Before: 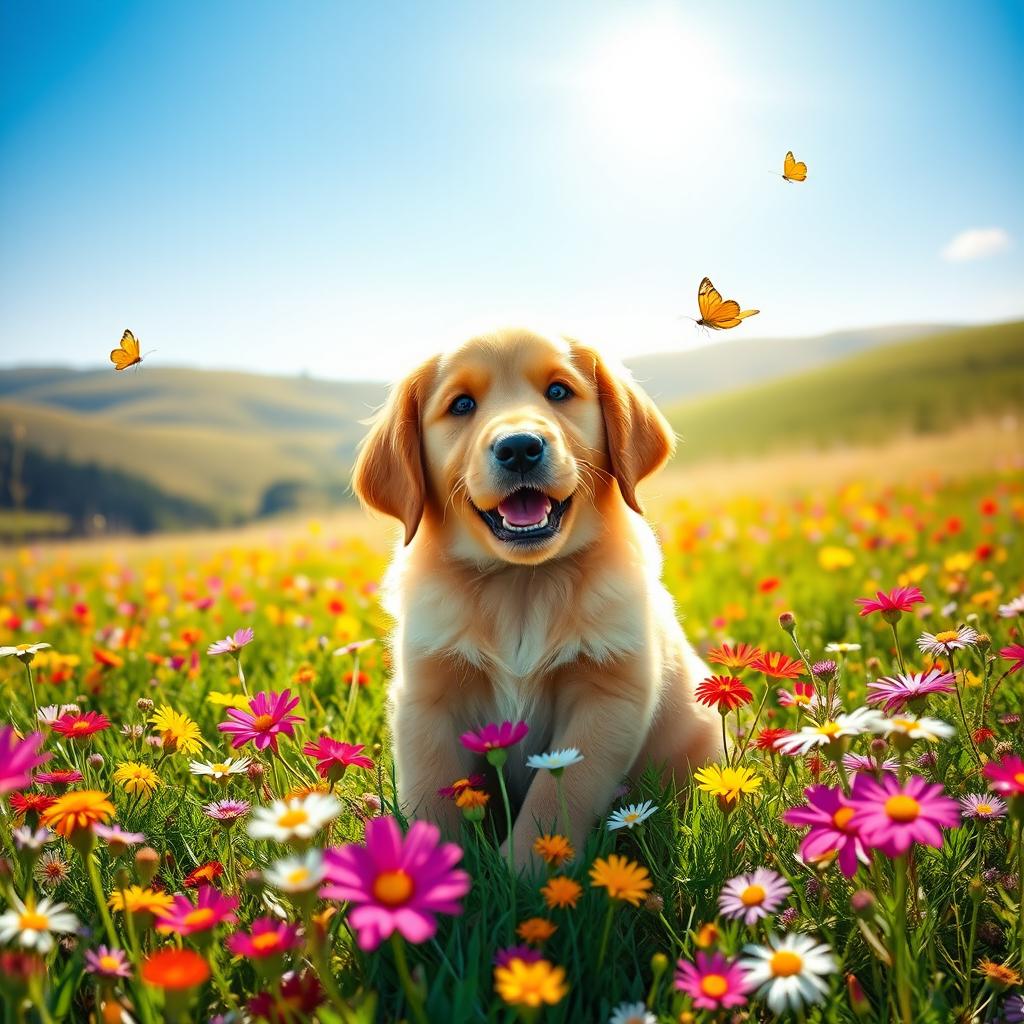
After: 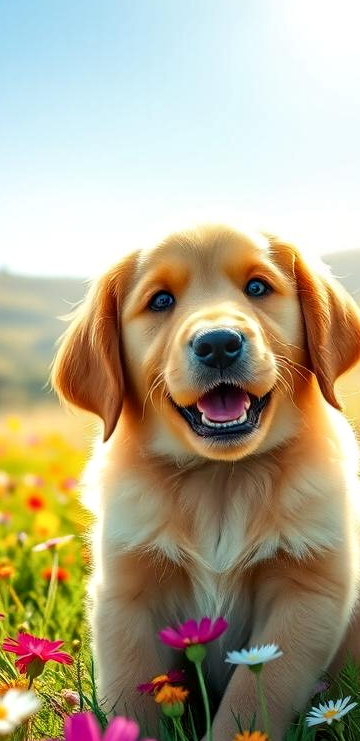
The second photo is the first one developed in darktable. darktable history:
local contrast: on, module defaults
crop and rotate: left 29.476%, top 10.214%, right 35.32%, bottom 17.333%
